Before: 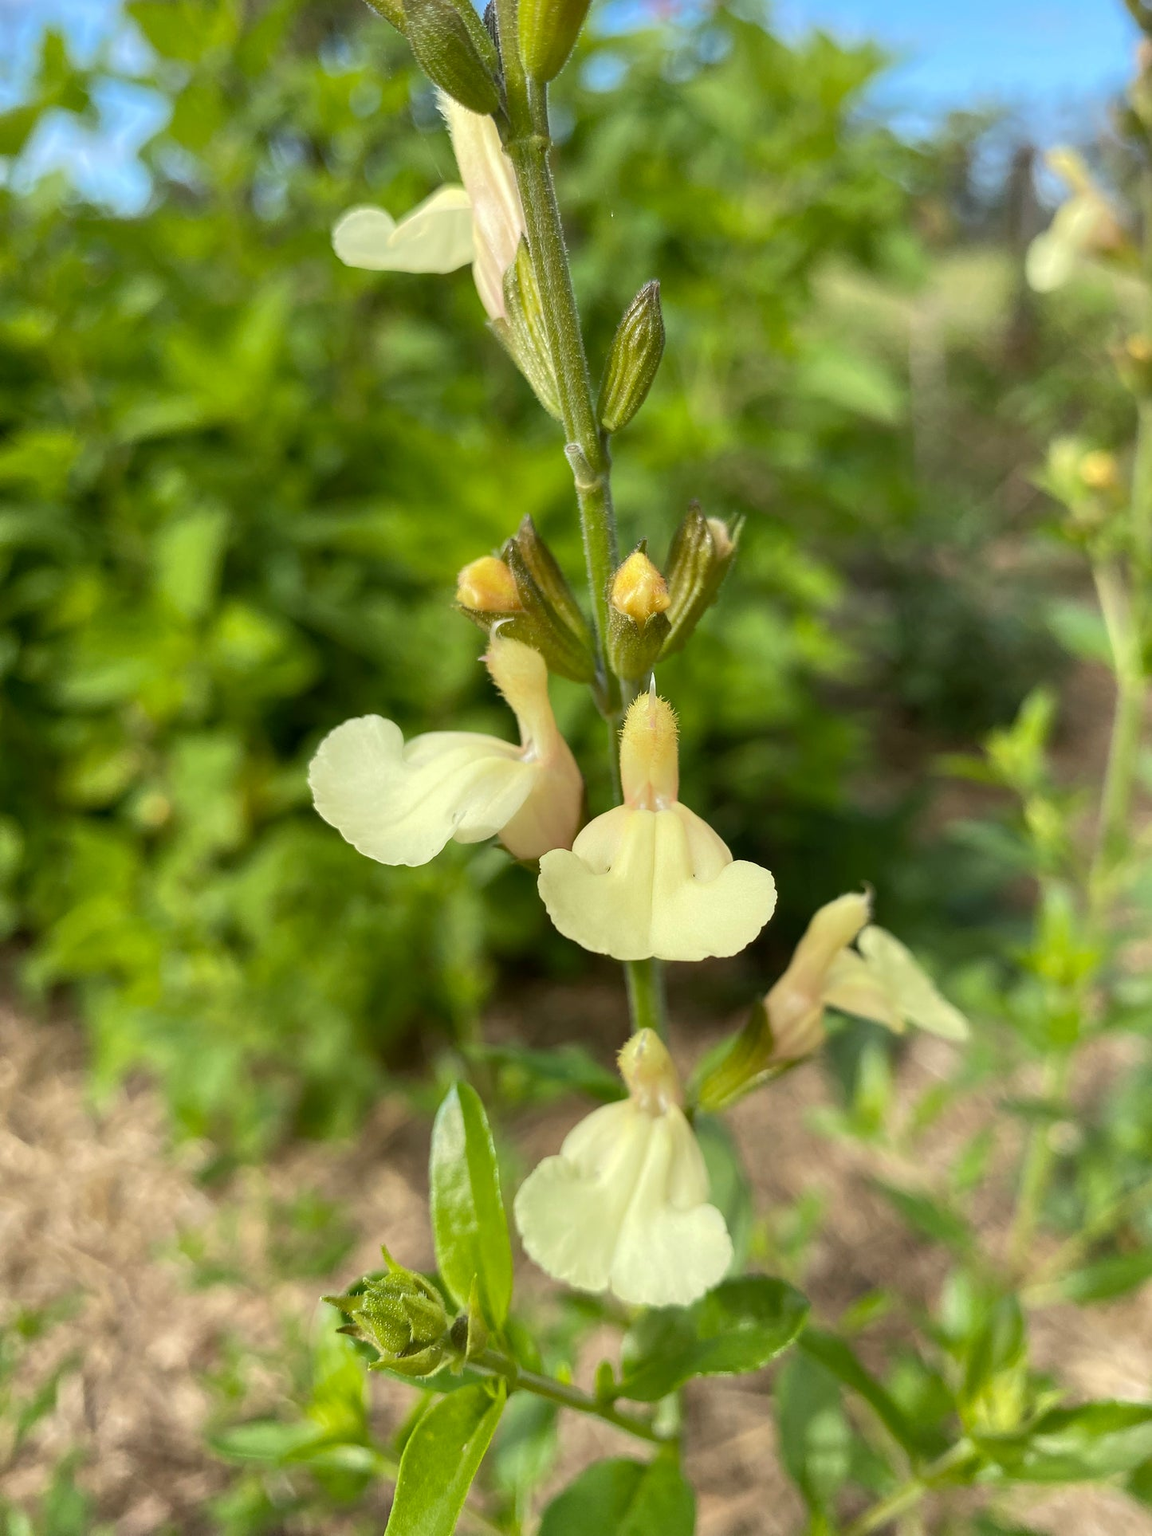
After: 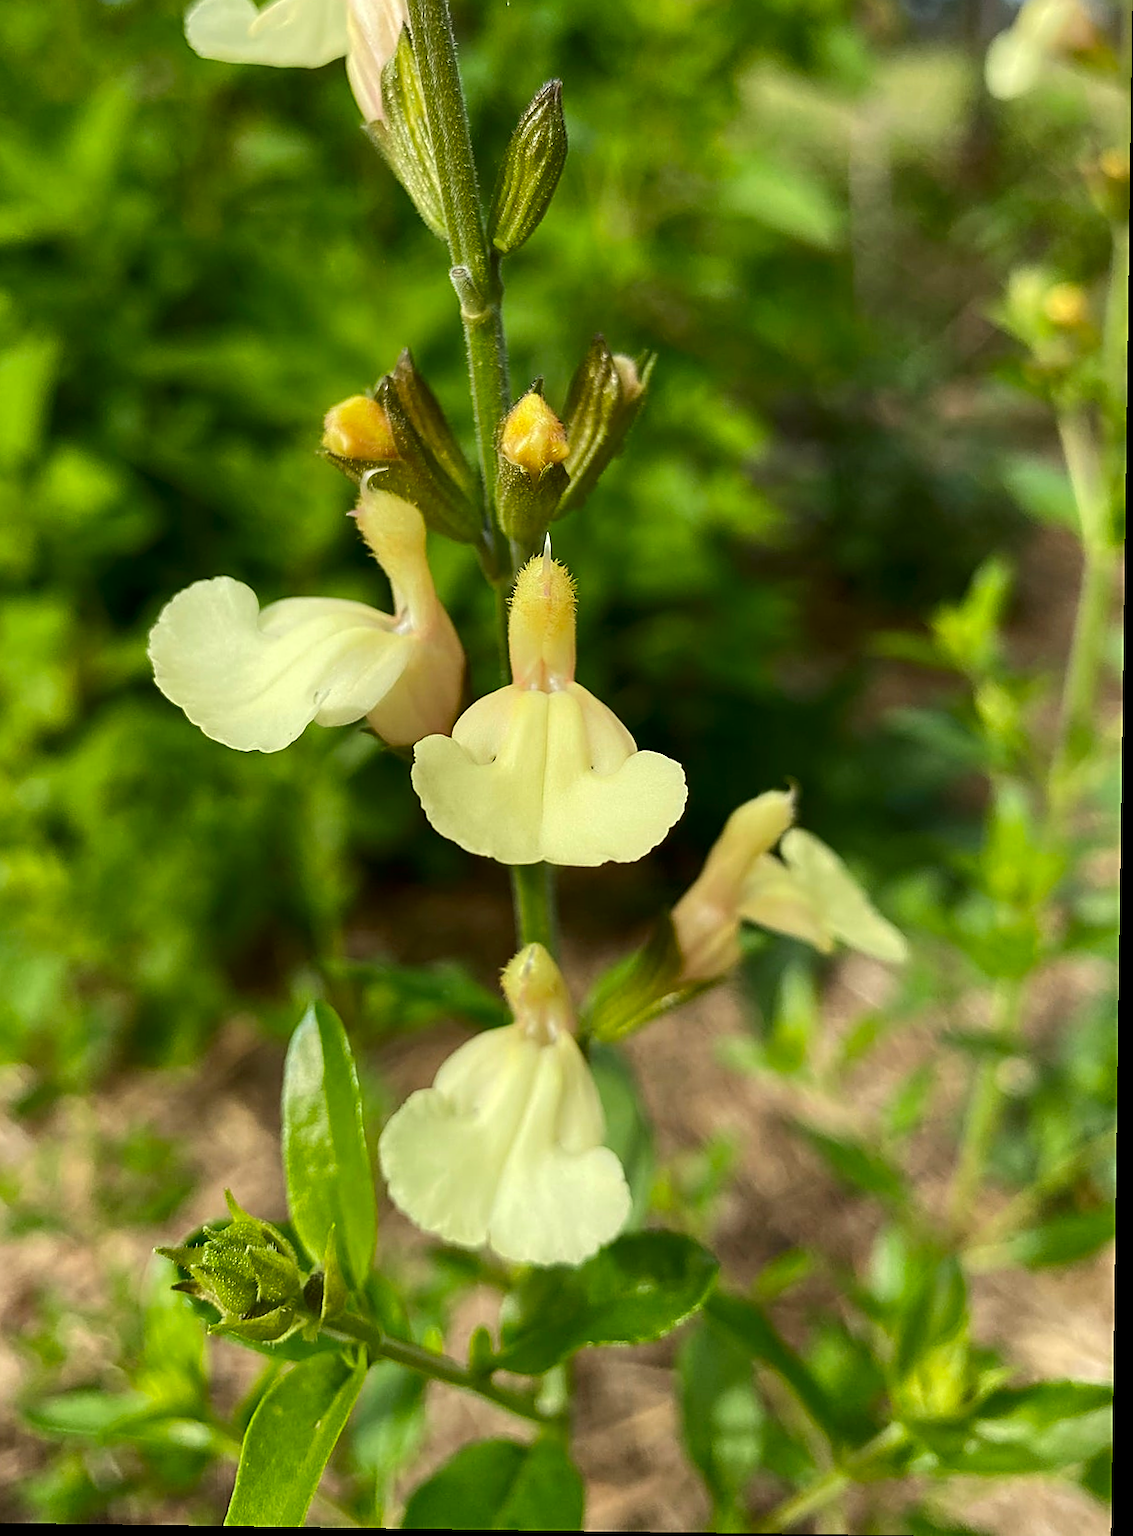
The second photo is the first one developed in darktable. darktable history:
crop: left 16.315%, top 14.246%
rotate and perspective: rotation 0.8°, automatic cropping off
contrast brightness saturation: contrast 0.12, brightness -0.12, saturation 0.2
sharpen: on, module defaults
